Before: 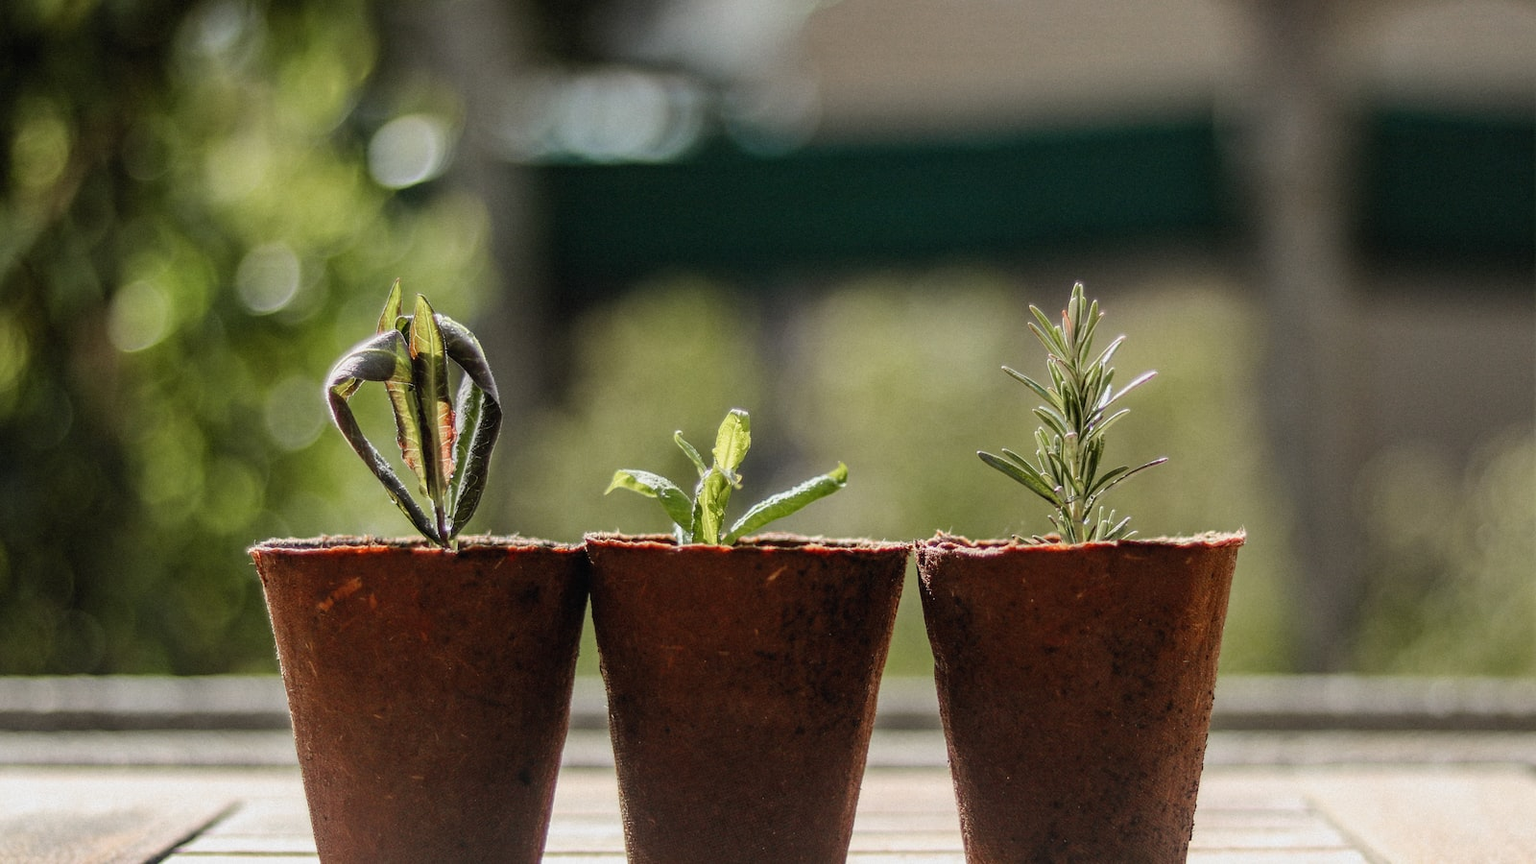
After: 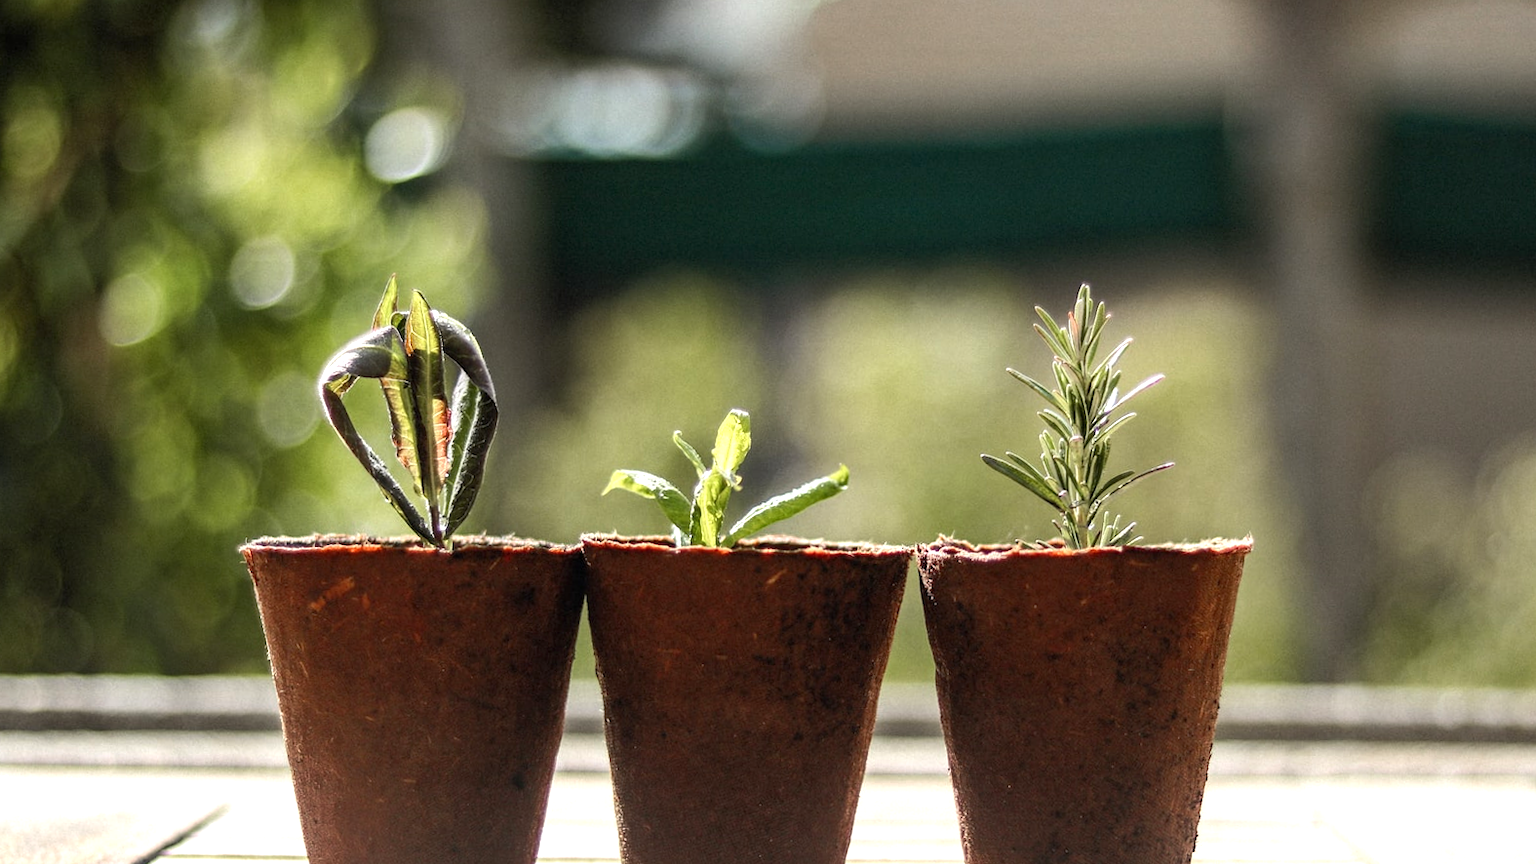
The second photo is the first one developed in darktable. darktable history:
exposure: black level correction 0.001, exposure 0.5 EV, compensate exposure bias true, compensate highlight preservation false
tone equalizer: -8 EV -0.001 EV, -7 EV 0.001 EV, -6 EV -0.002 EV, -5 EV -0.003 EV, -4 EV -0.062 EV, -3 EV -0.222 EV, -2 EV -0.267 EV, -1 EV 0.105 EV, +0 EV 0.303 EV
crop and rotate: angle -0.5°
